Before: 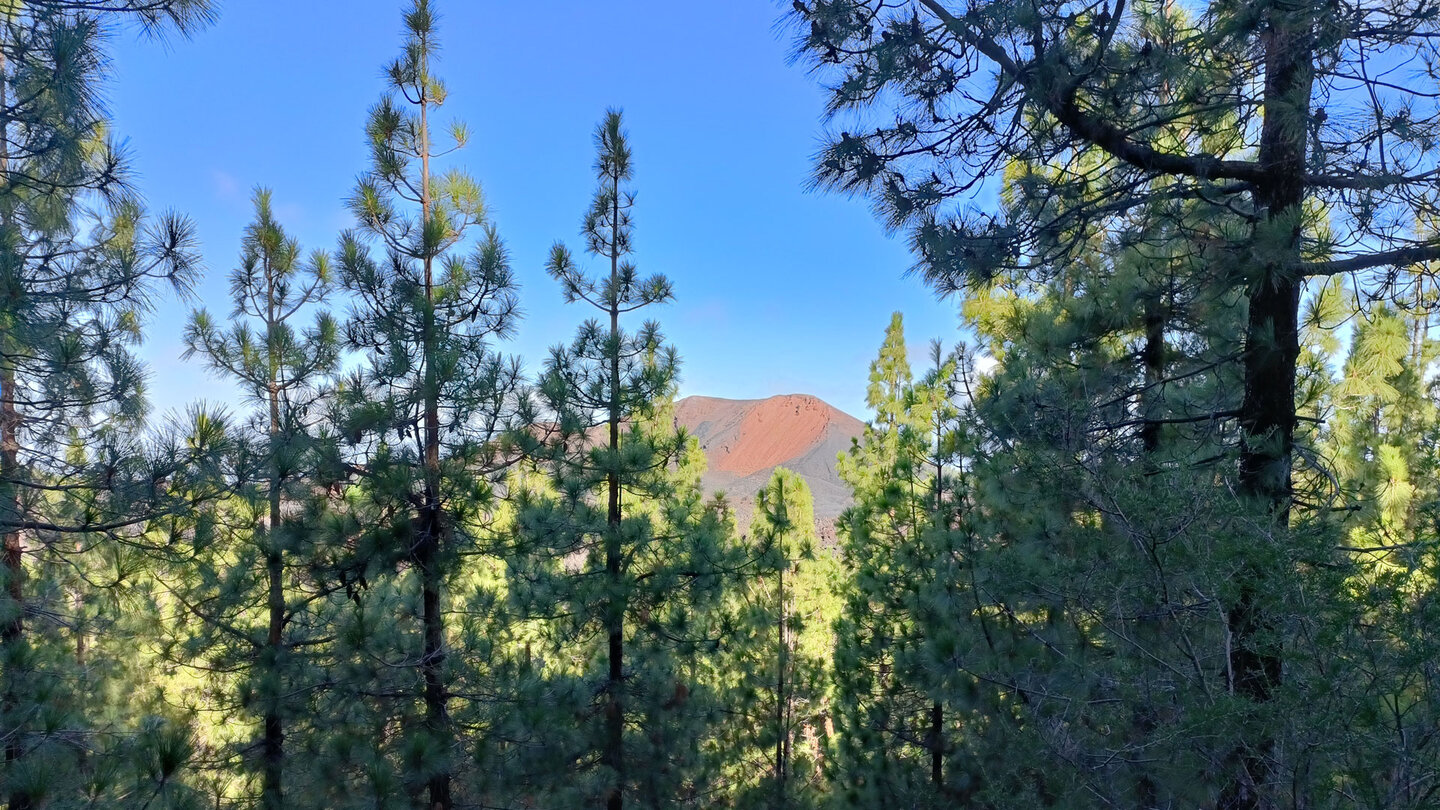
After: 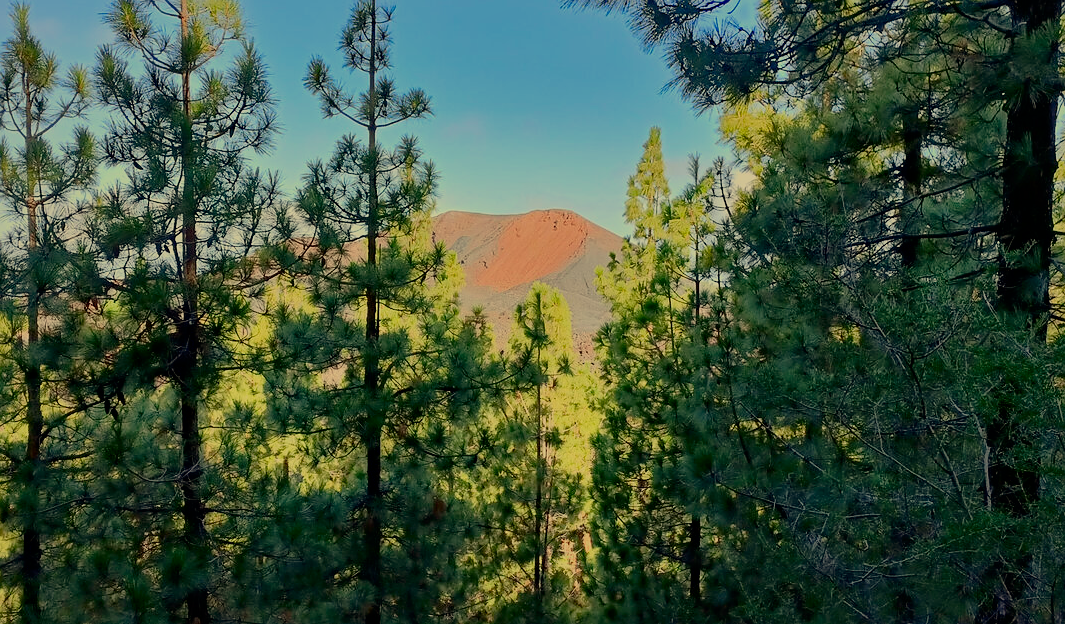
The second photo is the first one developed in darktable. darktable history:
shadows and highlights: on, module defaults
crop: left 16.871%, top 22.857%, right 9.116%
white balance: red 1.08, blue 0.791
contrast brightness saturation: contrast 0.19, brightness -0.11, saturation 0.21
color balance: contrast -15%
filmic rgb: black relative exposure -7.48 EV, white relative exposure 4.83 EV, hardness 3.4, color science v6 (2022)
sharpen: radius 1, threshold 1
